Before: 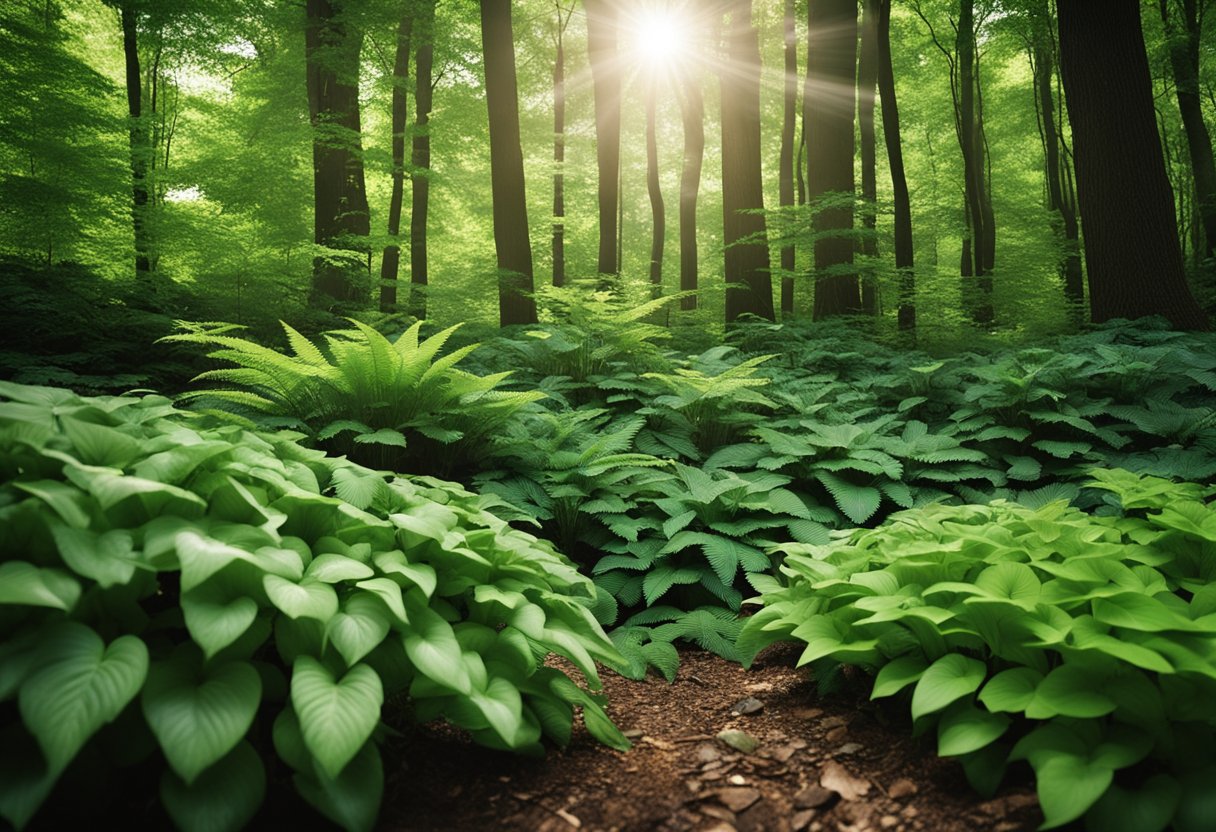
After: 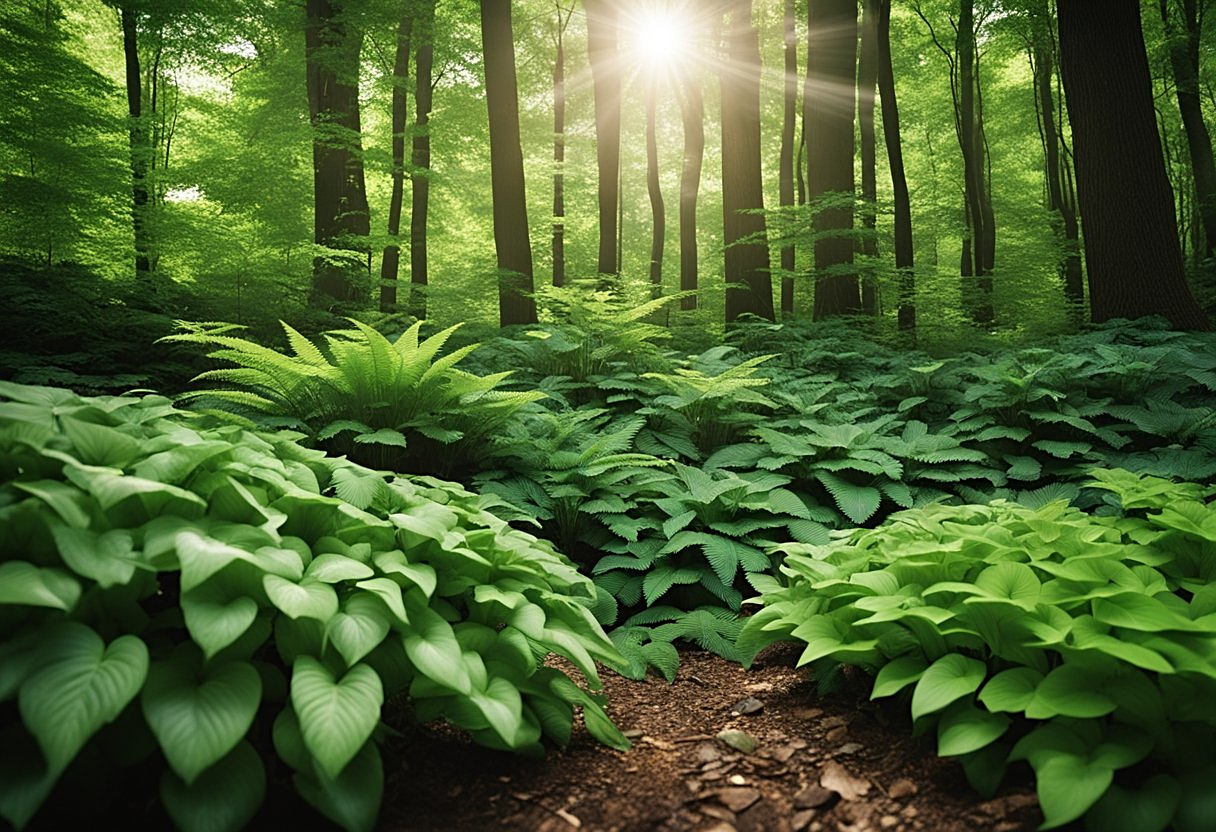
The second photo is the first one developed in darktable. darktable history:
sharpen: radius 2.218, amount 0.388, threshold 0.063
